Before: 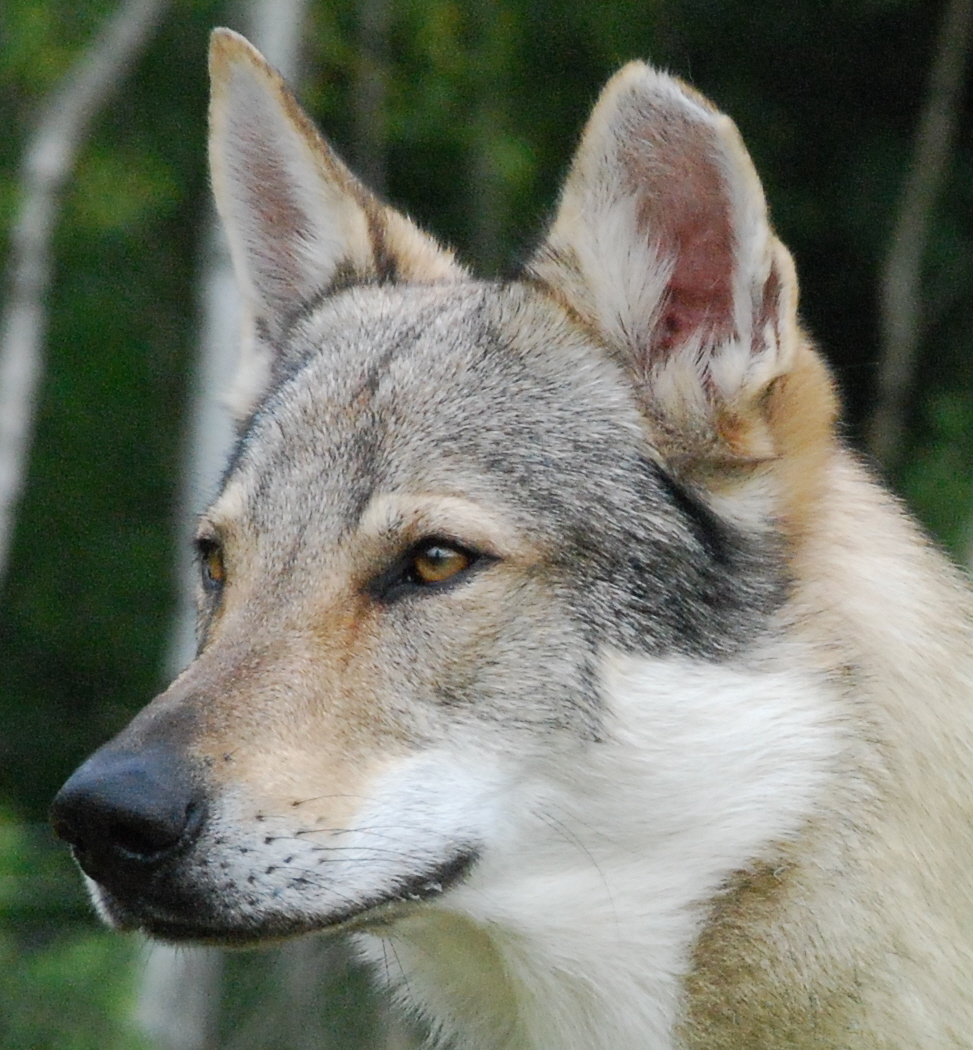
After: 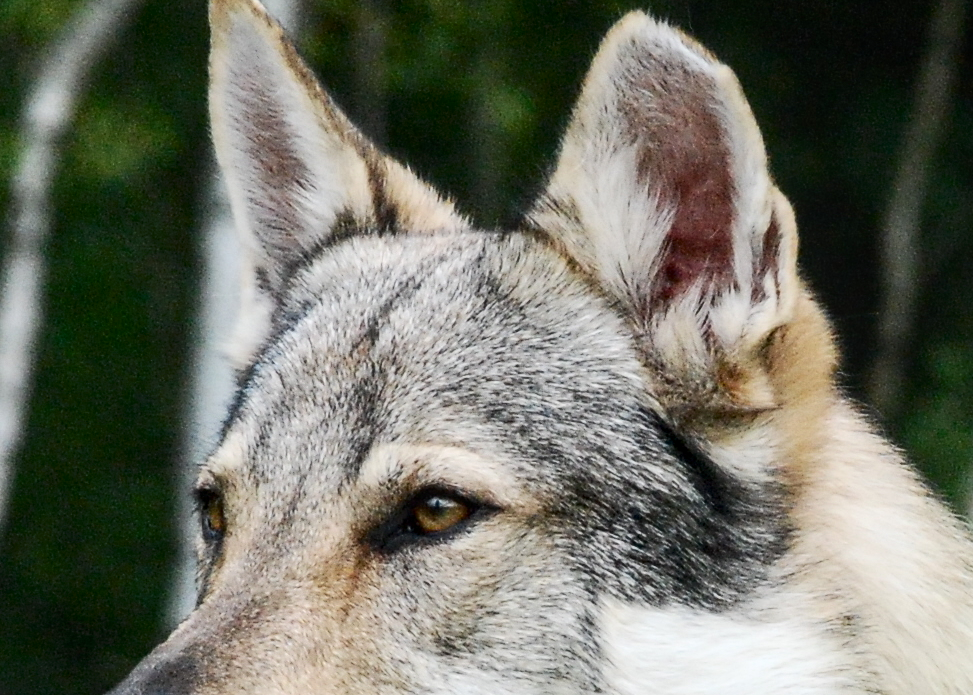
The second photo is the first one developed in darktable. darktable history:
crop and rotate: top 4.868%, bottom 28.859%
contrast brightness saturation: contrast 0.286
local contrast: on, module defaults
